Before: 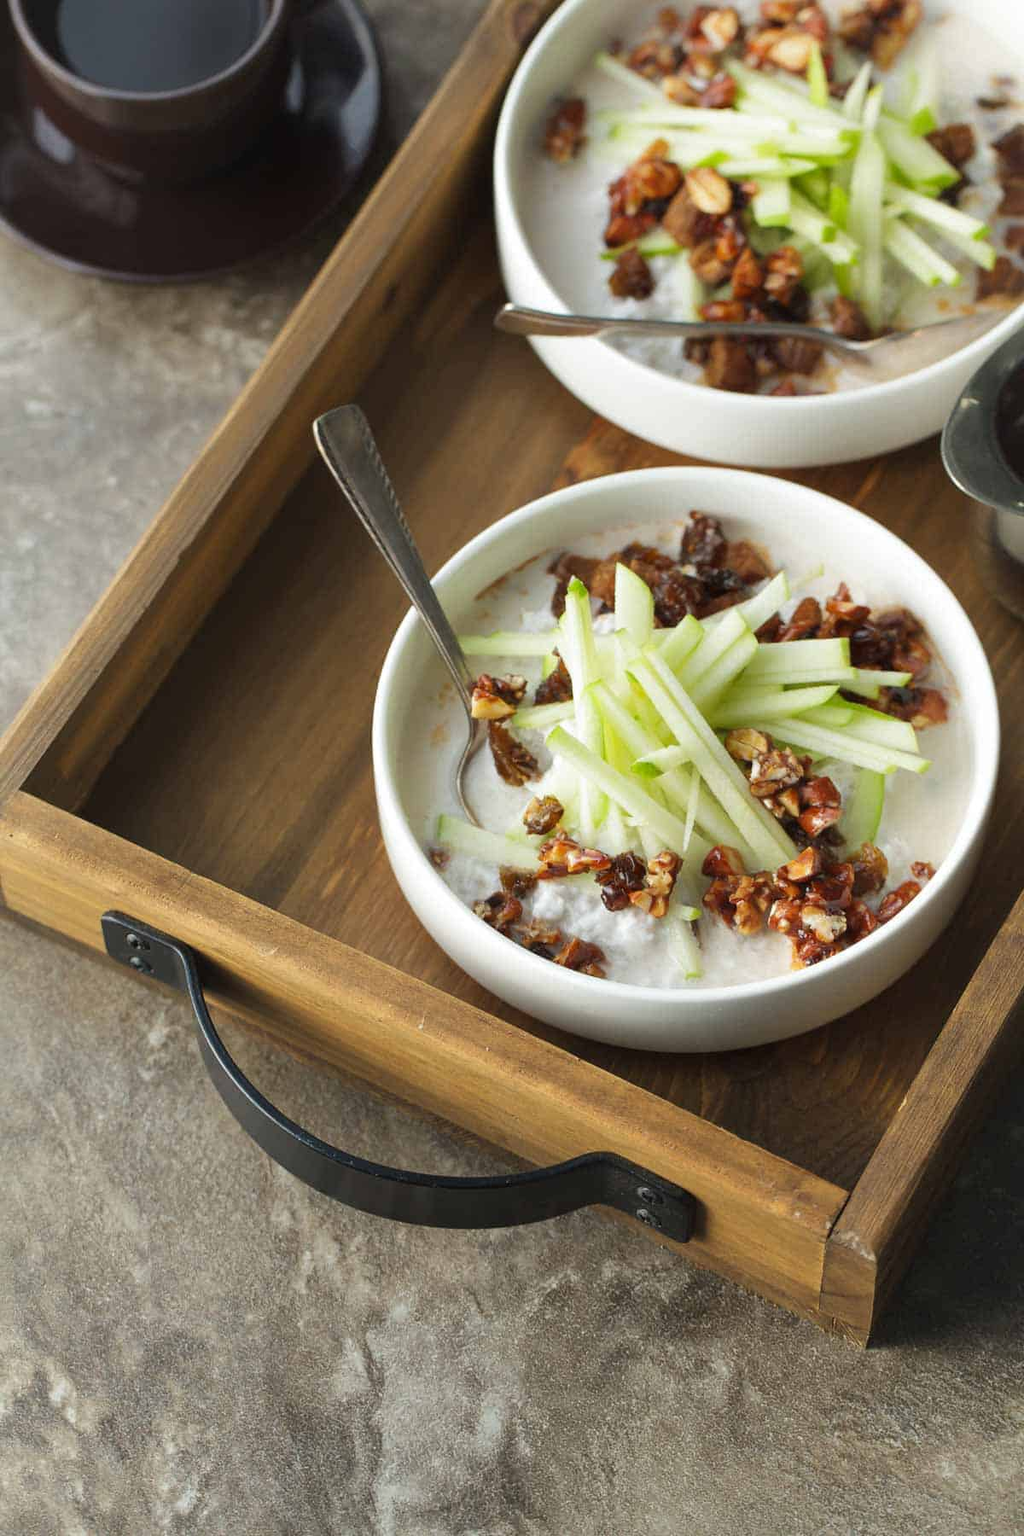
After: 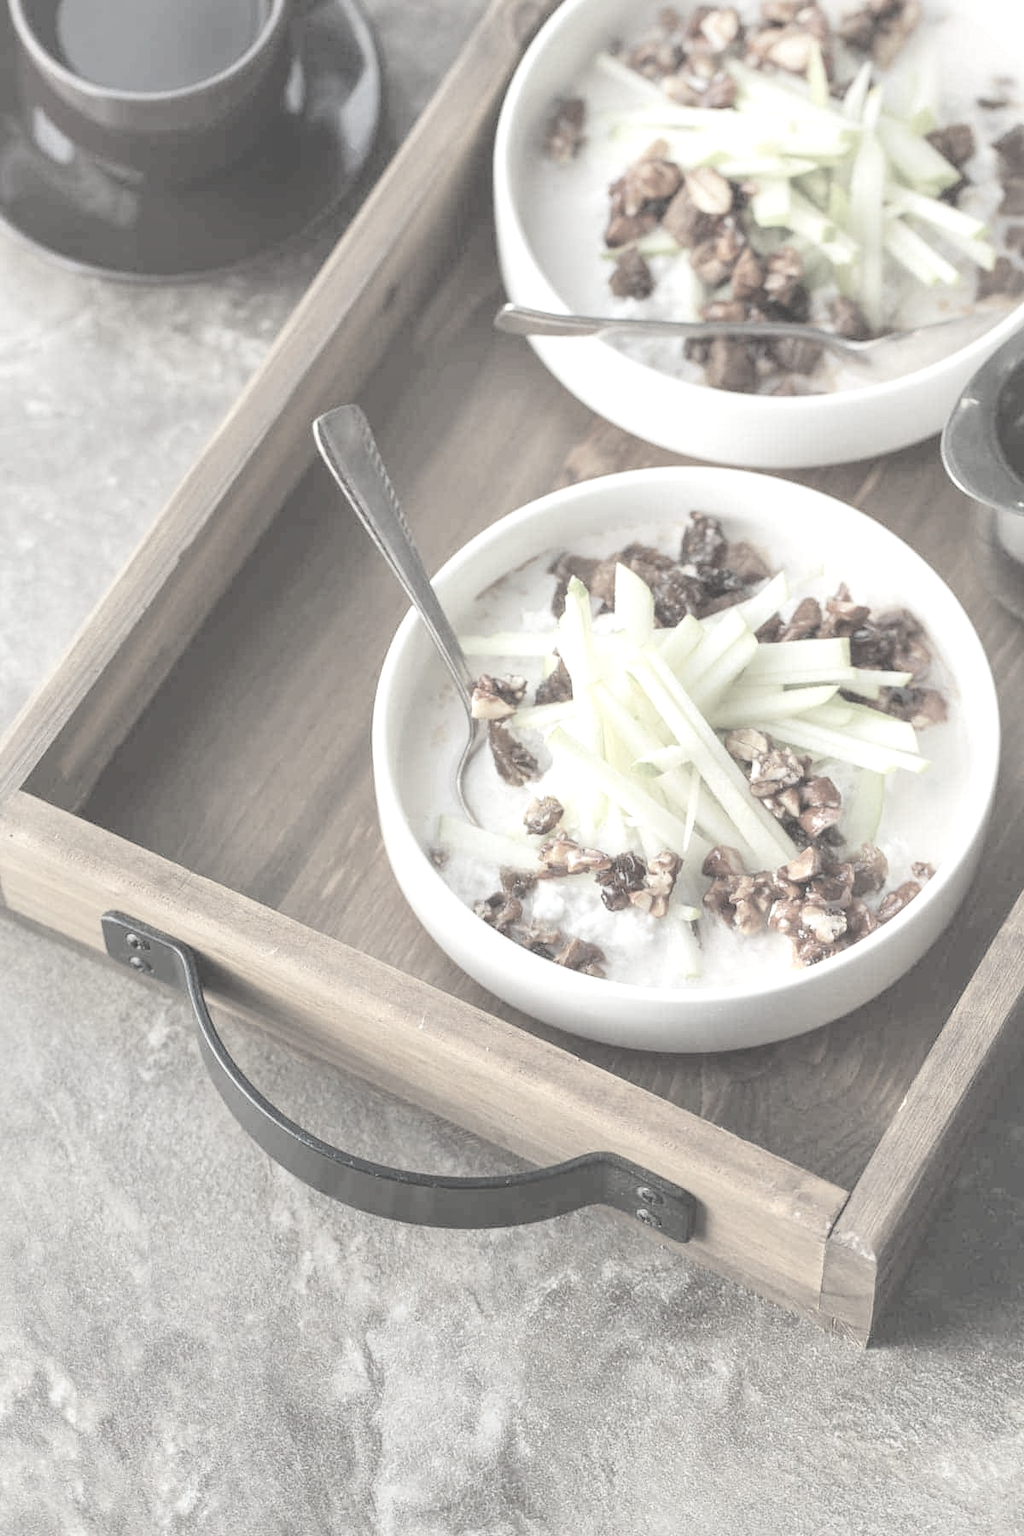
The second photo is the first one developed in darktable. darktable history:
local contrast: highlights 19%, detail 188%
tone curve: curves: ch0 [(0, 0) (0.003, 0.003) (0.011, 0.015) (0.025, 0.031) (0.044, 0.056) (0.069, 0.083) (0.1, 0.113) (0.136, 0.145) (0.177, 0.184) (0.224, 0.225) (0.277, 0.275) (0.335, 0.327) (0.399, 0.385) (0.468, 0.447) (0.543, 0.528) (0.623, 0.611) (0.709, 0.703) (0.801, 0.802) (0.898, 0.902) (1, 1)], preserve colors none
contrast brightness saturation: contrast -0.31, brightness 0.765, saturation -0.793
